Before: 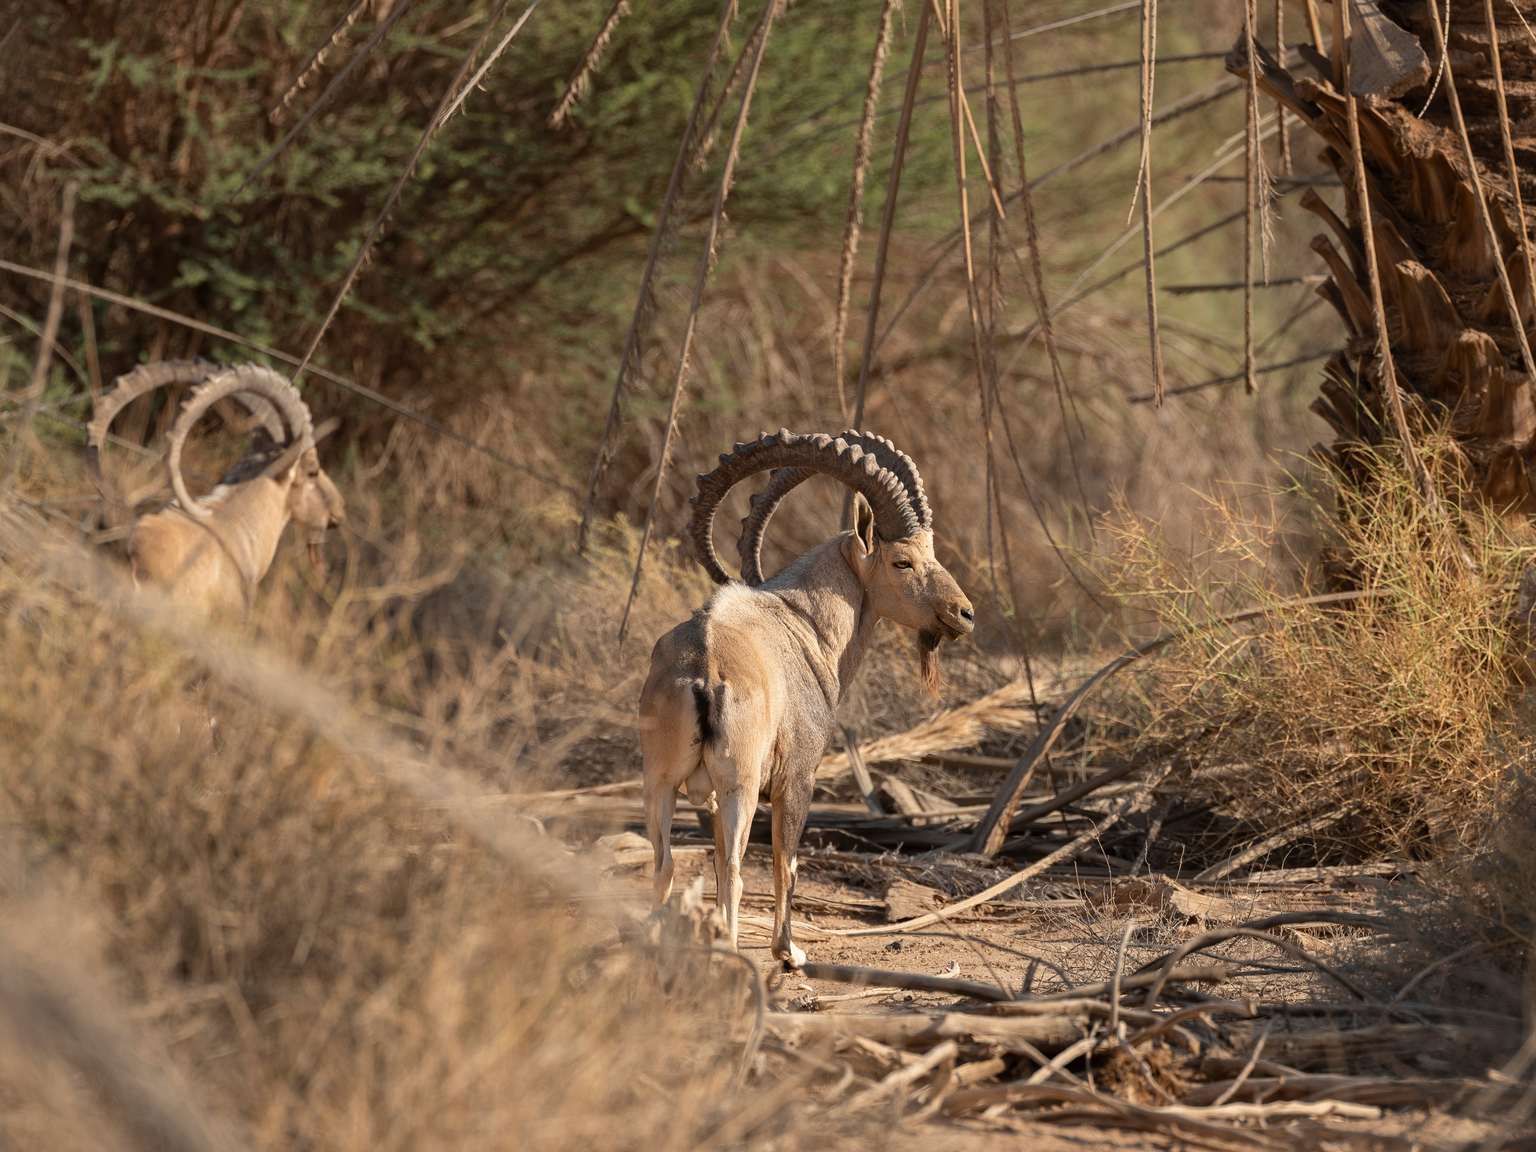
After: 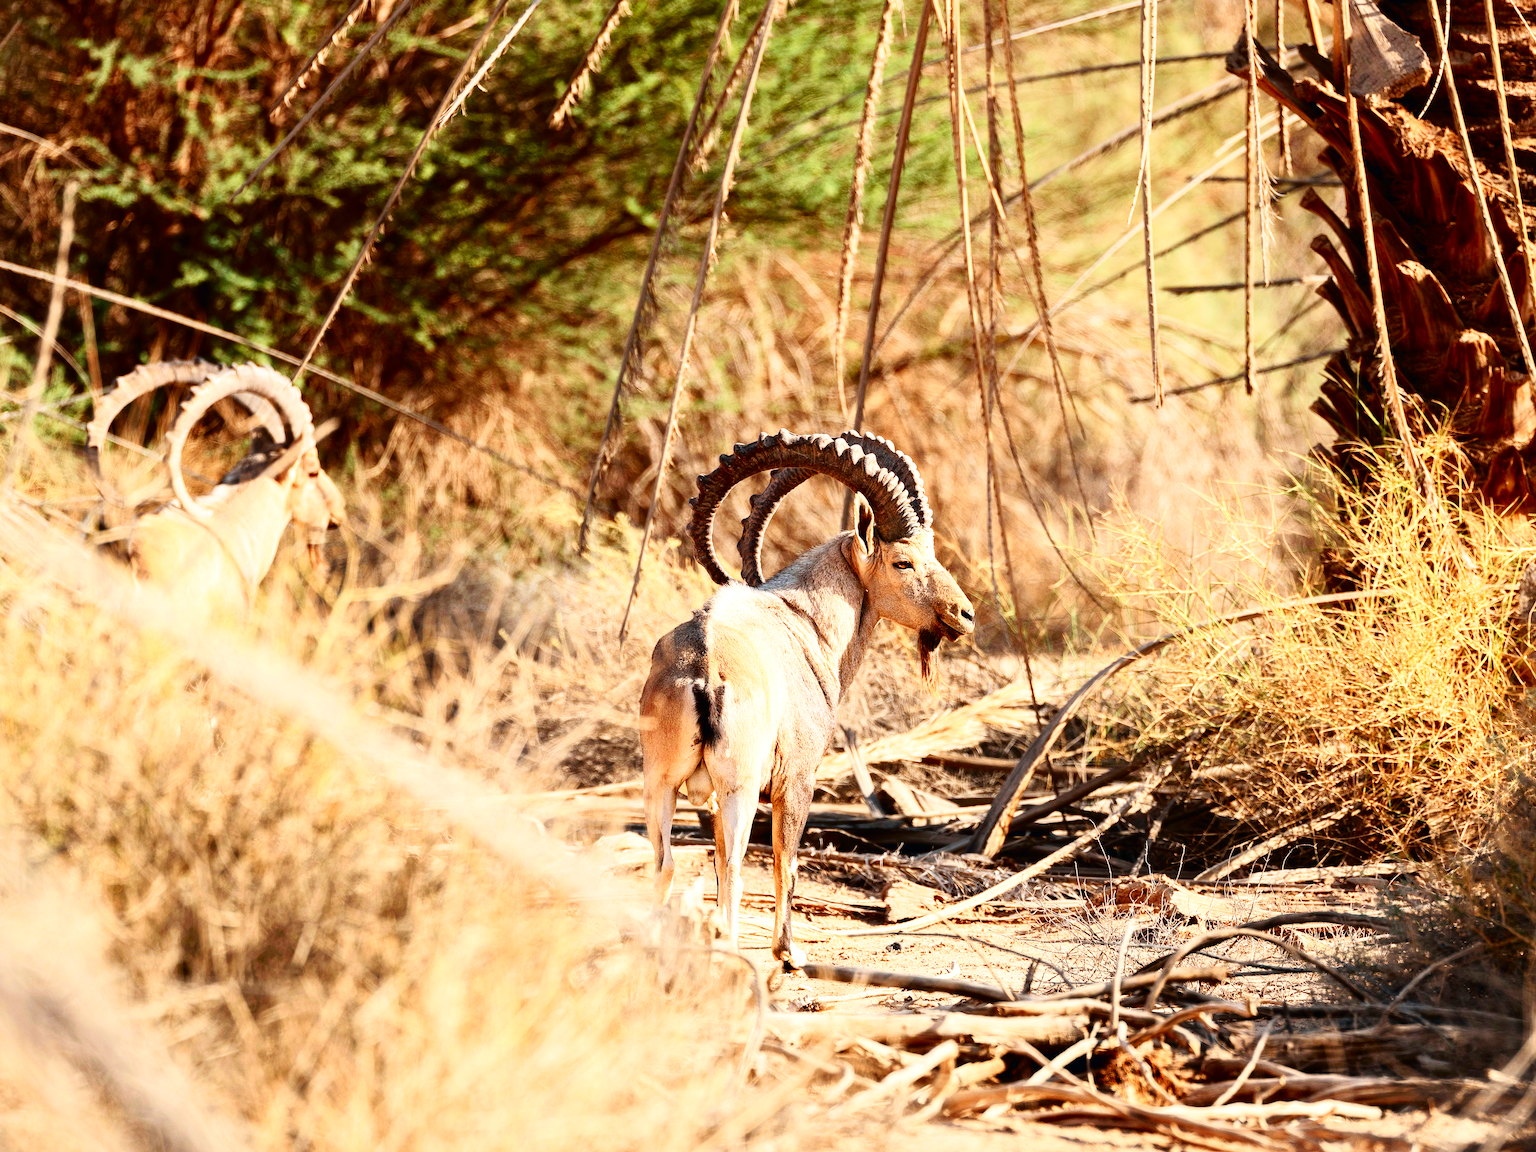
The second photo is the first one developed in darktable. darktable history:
tone curve: curves: ch0 [(0, 0) (0.139, 0.067) (0.319, 0.269) (0.498, 0.505) (0.725, 0.824) (0.864, 0.945) (0.985, 1)]; ch1 [(0, 0) (0.291, 0.197) (0.456, 0.426) (0.495, 0.488) (0.557, 0.578) (0.599, 0.644) (0.702, 0.786) (1, 1)]; ch2 [(0, 0) (0.125, 0.089) (0.353, 0.329) (0.447, 0.43) (0.557, 0.566) (0.63, 0.667) (1, 1)], color space Lab, independent channels, preserve colors none
base curve: curves: ch0 [(0, 0.003) (0.001, 0.002) (0.006, 0.004) (0.02, 0.022) (0.048, 0.086) (0.094, 0.234) (0.162, 0.431) (0.258, 0.629) (0.385, 0.8) (0.548, 0.918) (0.751, 0.988) (1, 1)], preserve colors none
contrast brightness saturation: contrast 0.045
